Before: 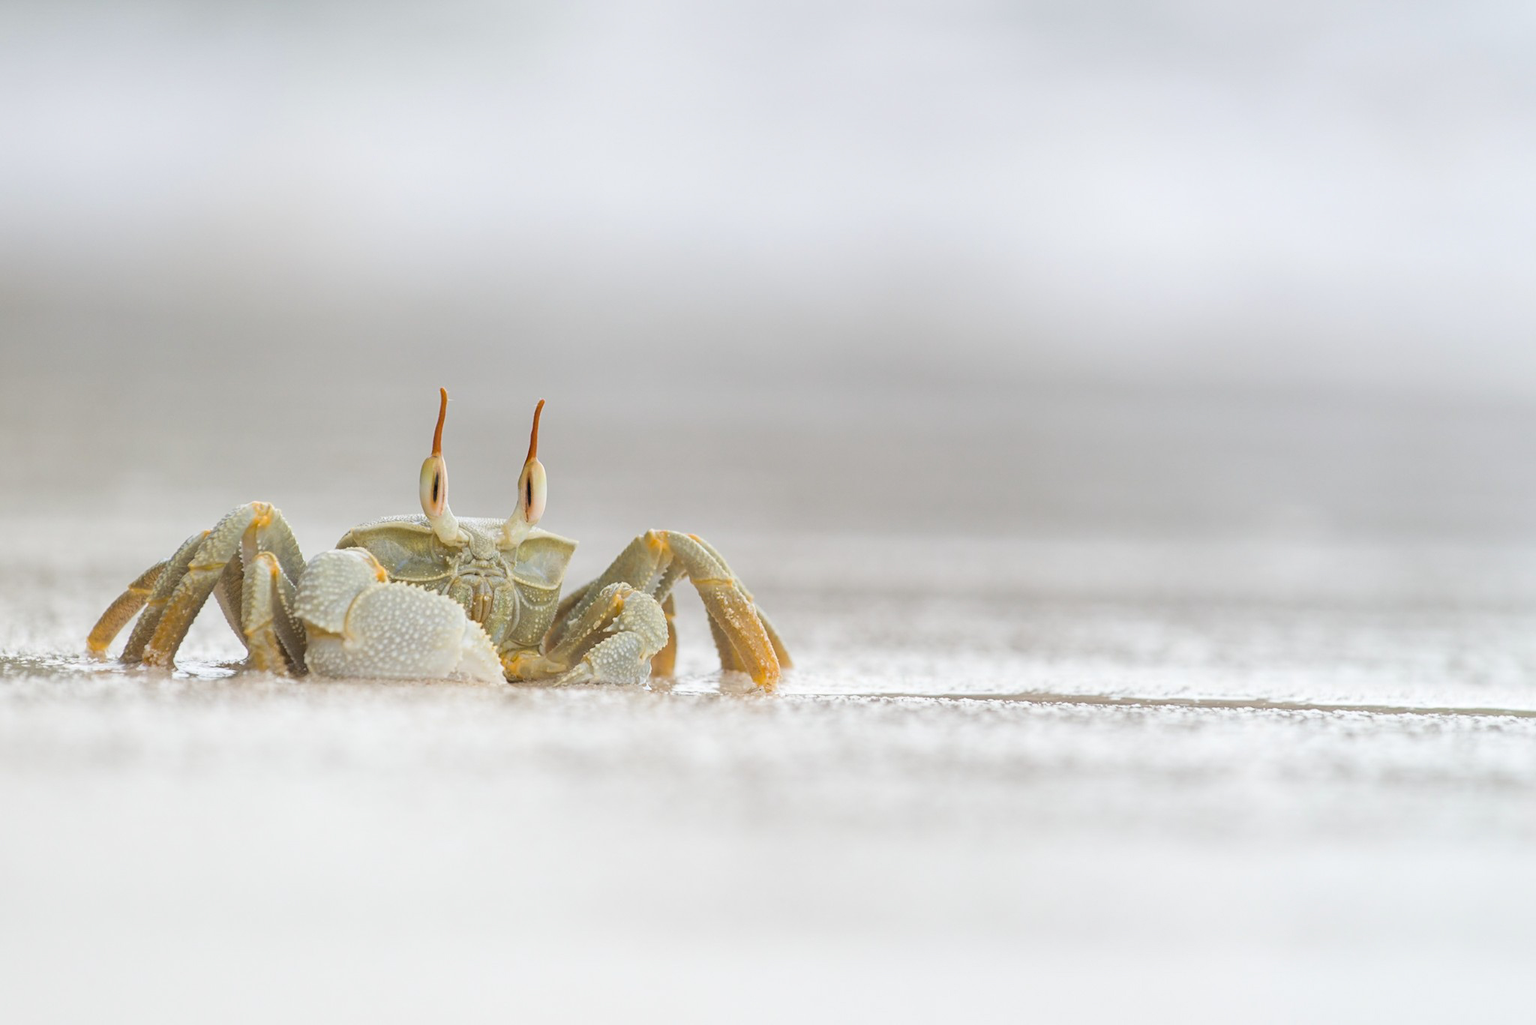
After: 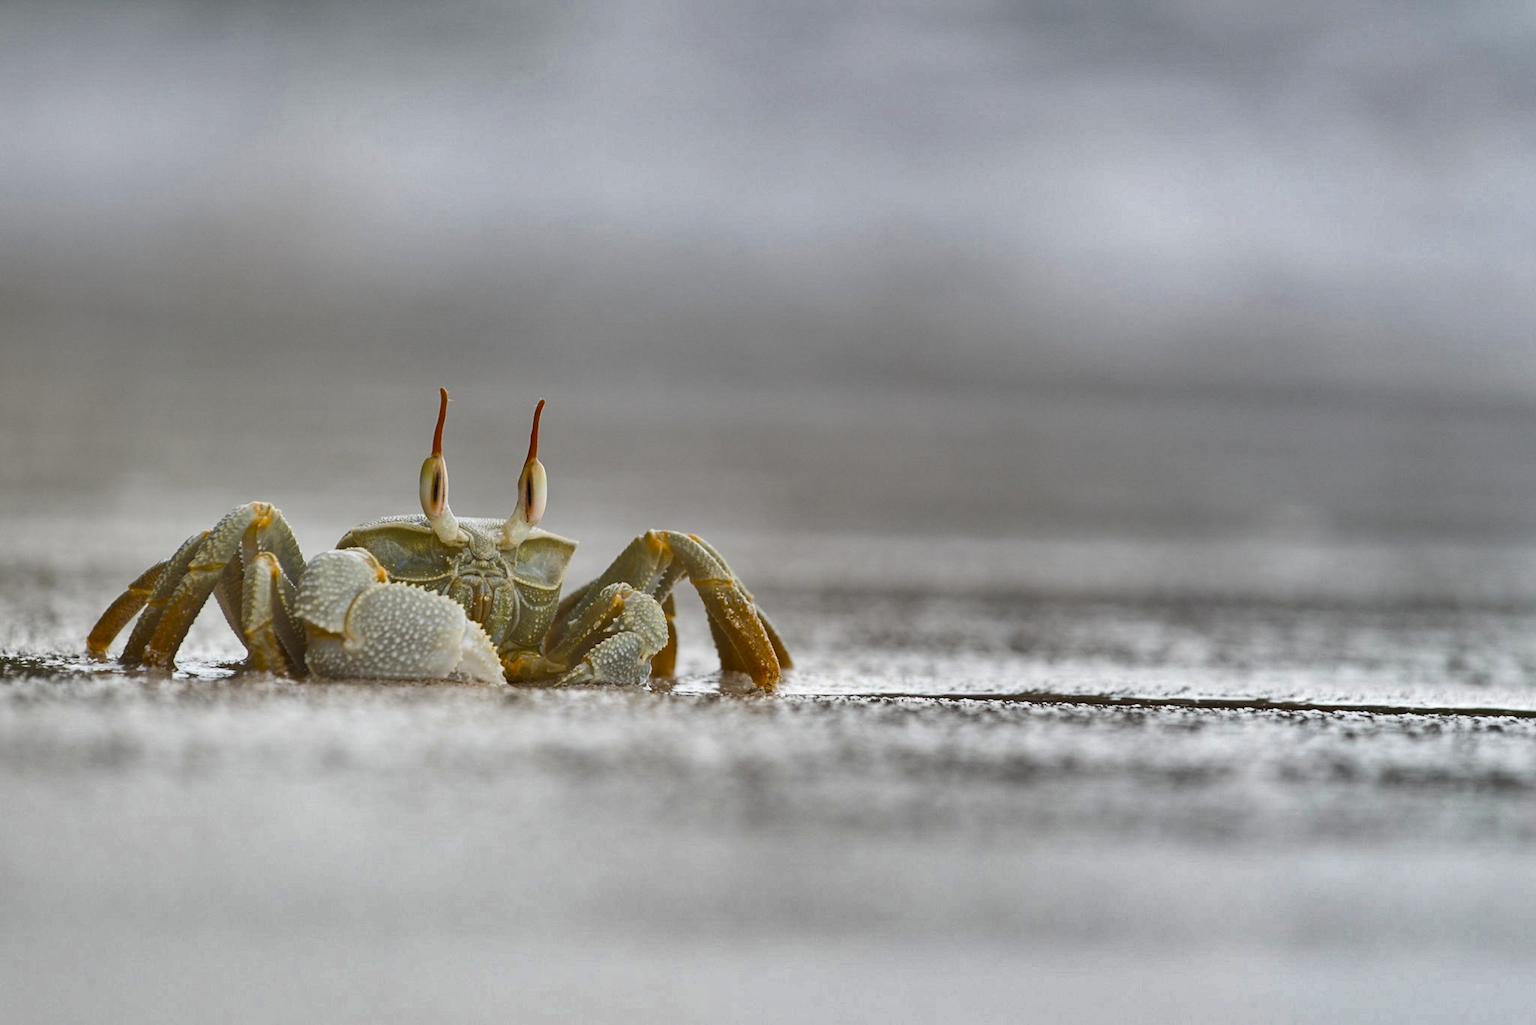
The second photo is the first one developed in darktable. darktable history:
shadows and highlights: shadows 24.27, highlights -78.3, soften with gaussian
